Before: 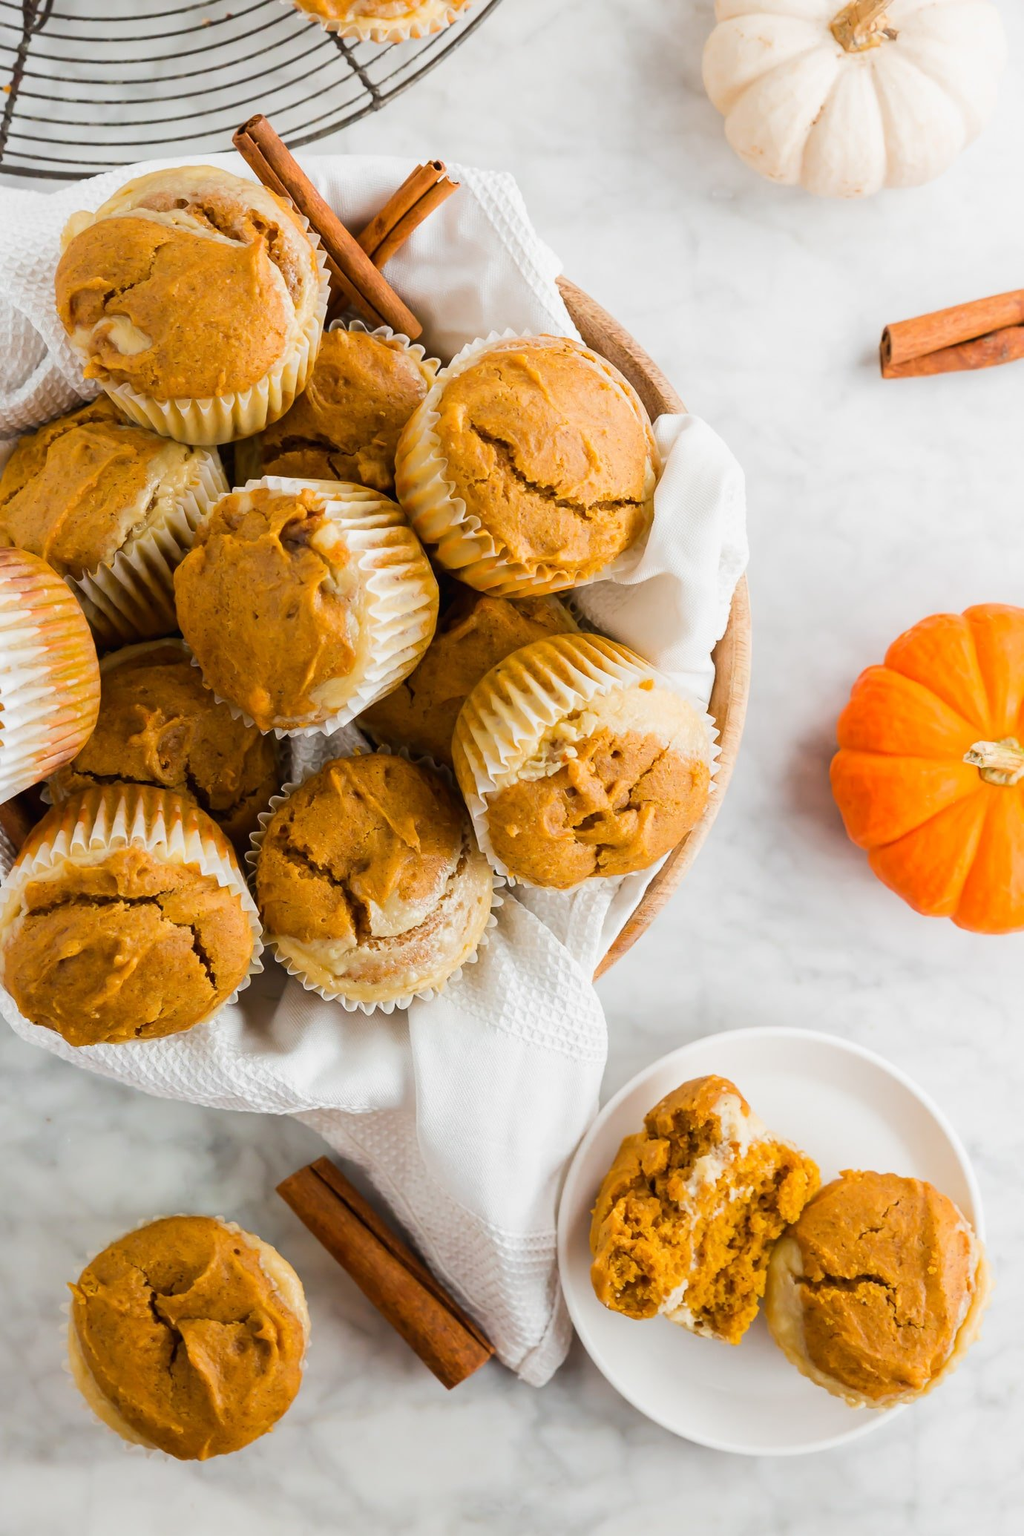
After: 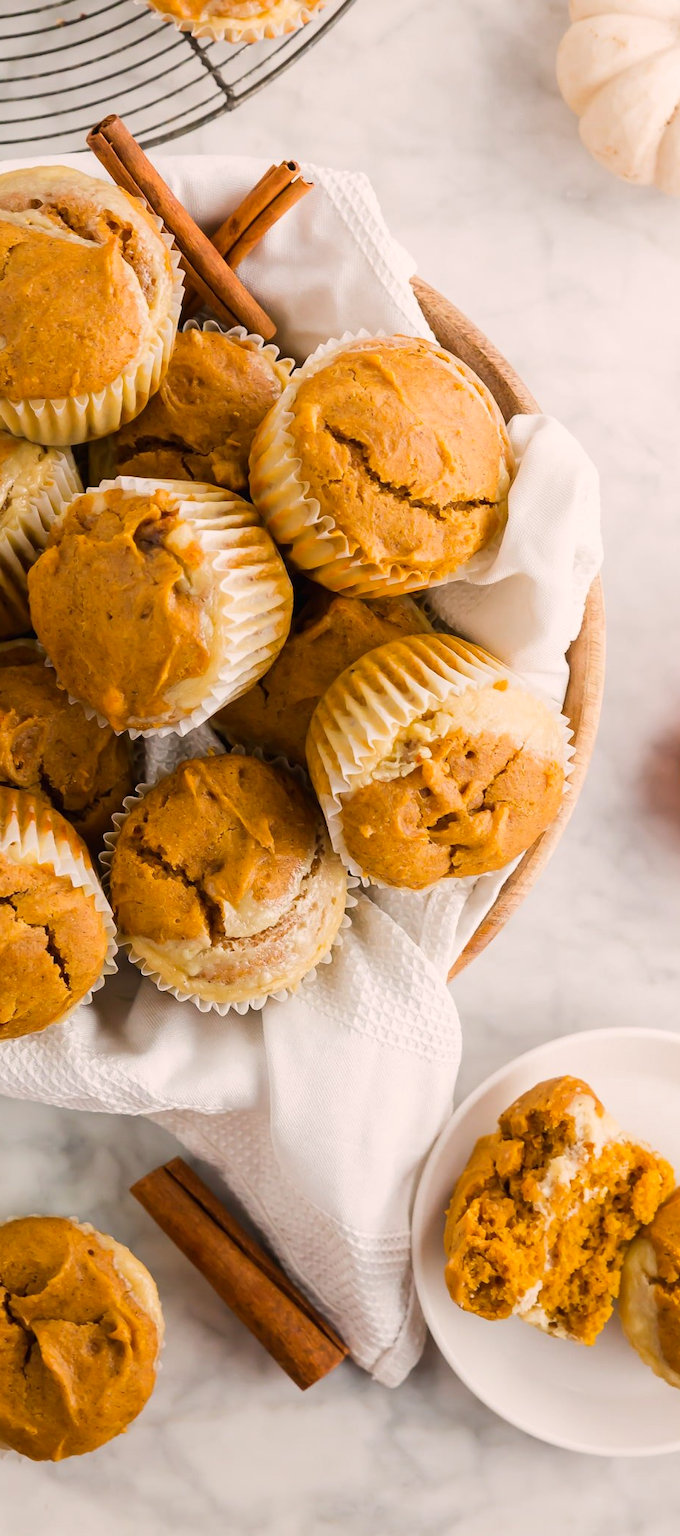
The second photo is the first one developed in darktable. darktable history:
crop and rotate: left 14.301%, right 19.288%
color correction: highlights a* 5.77, highlights b* 4.85
